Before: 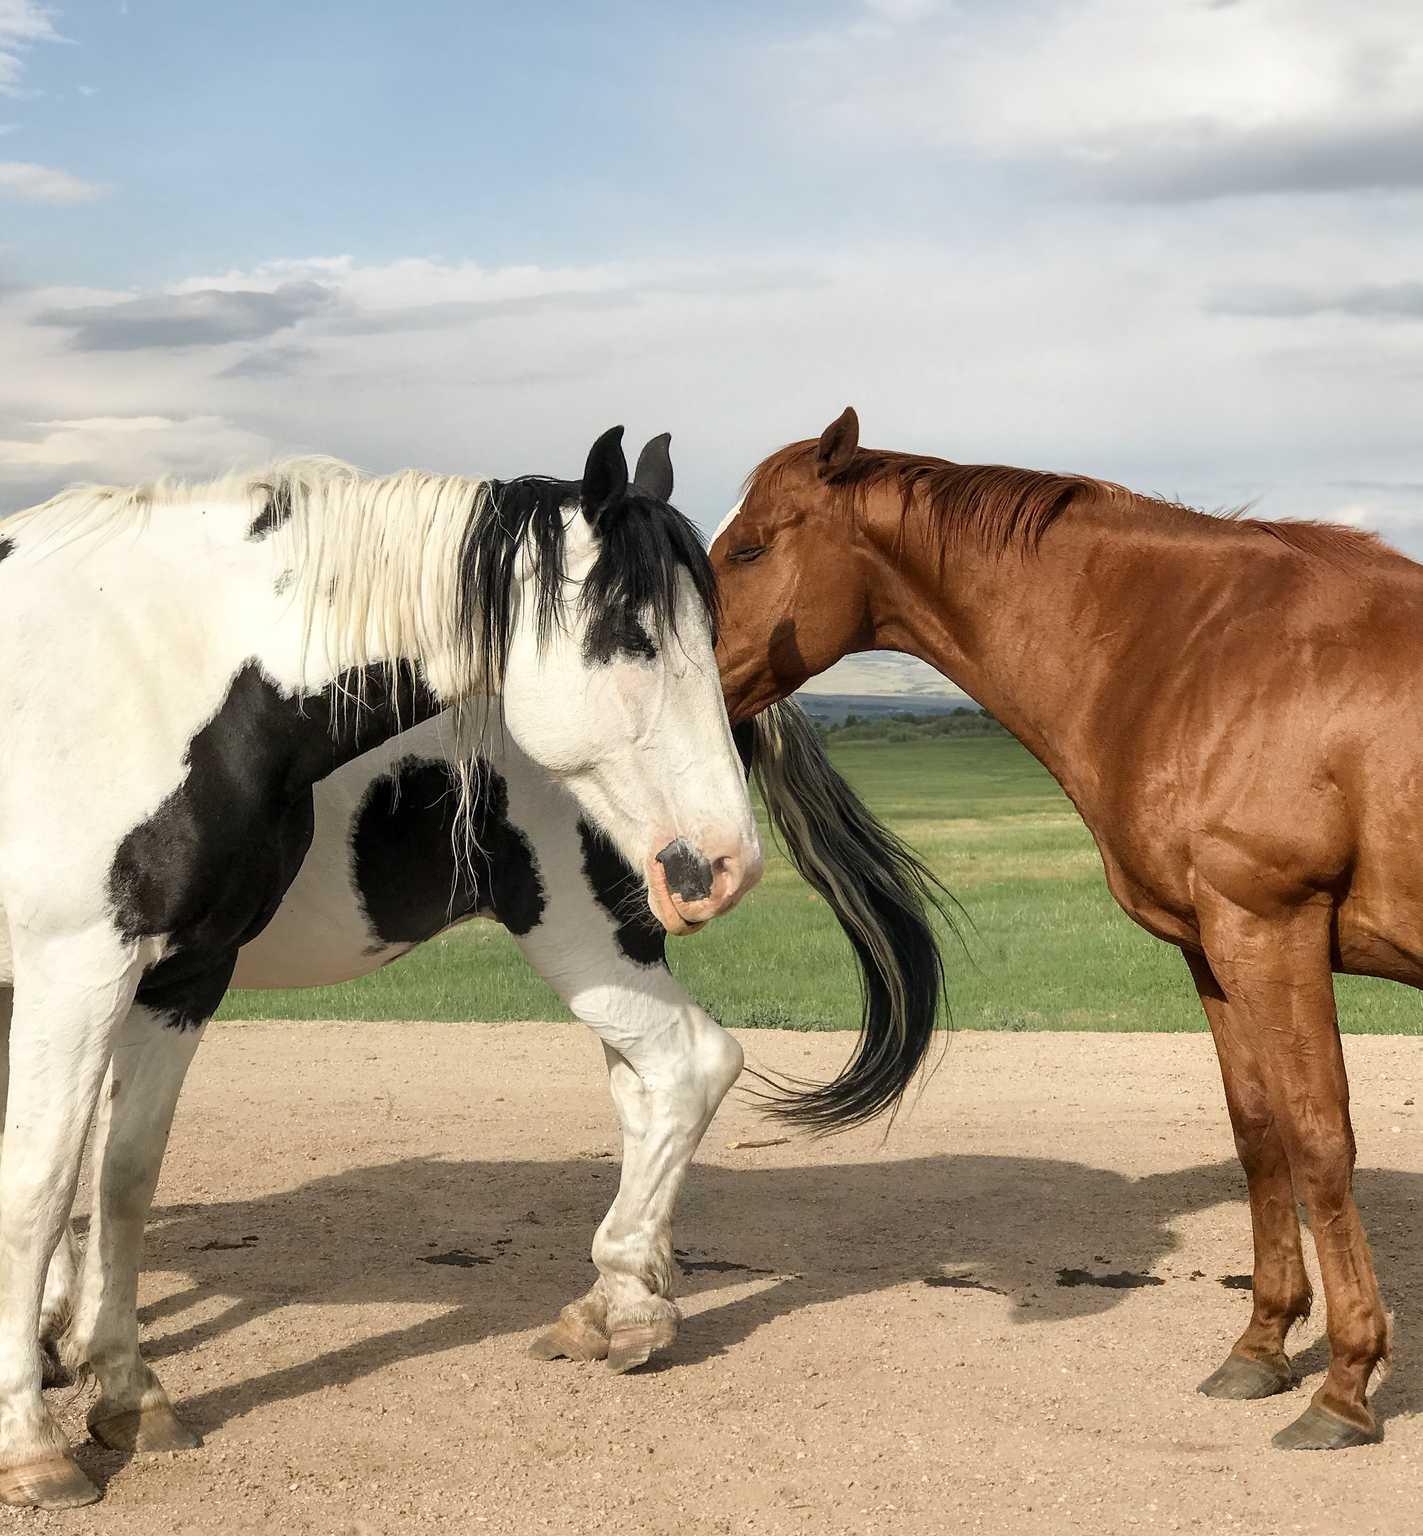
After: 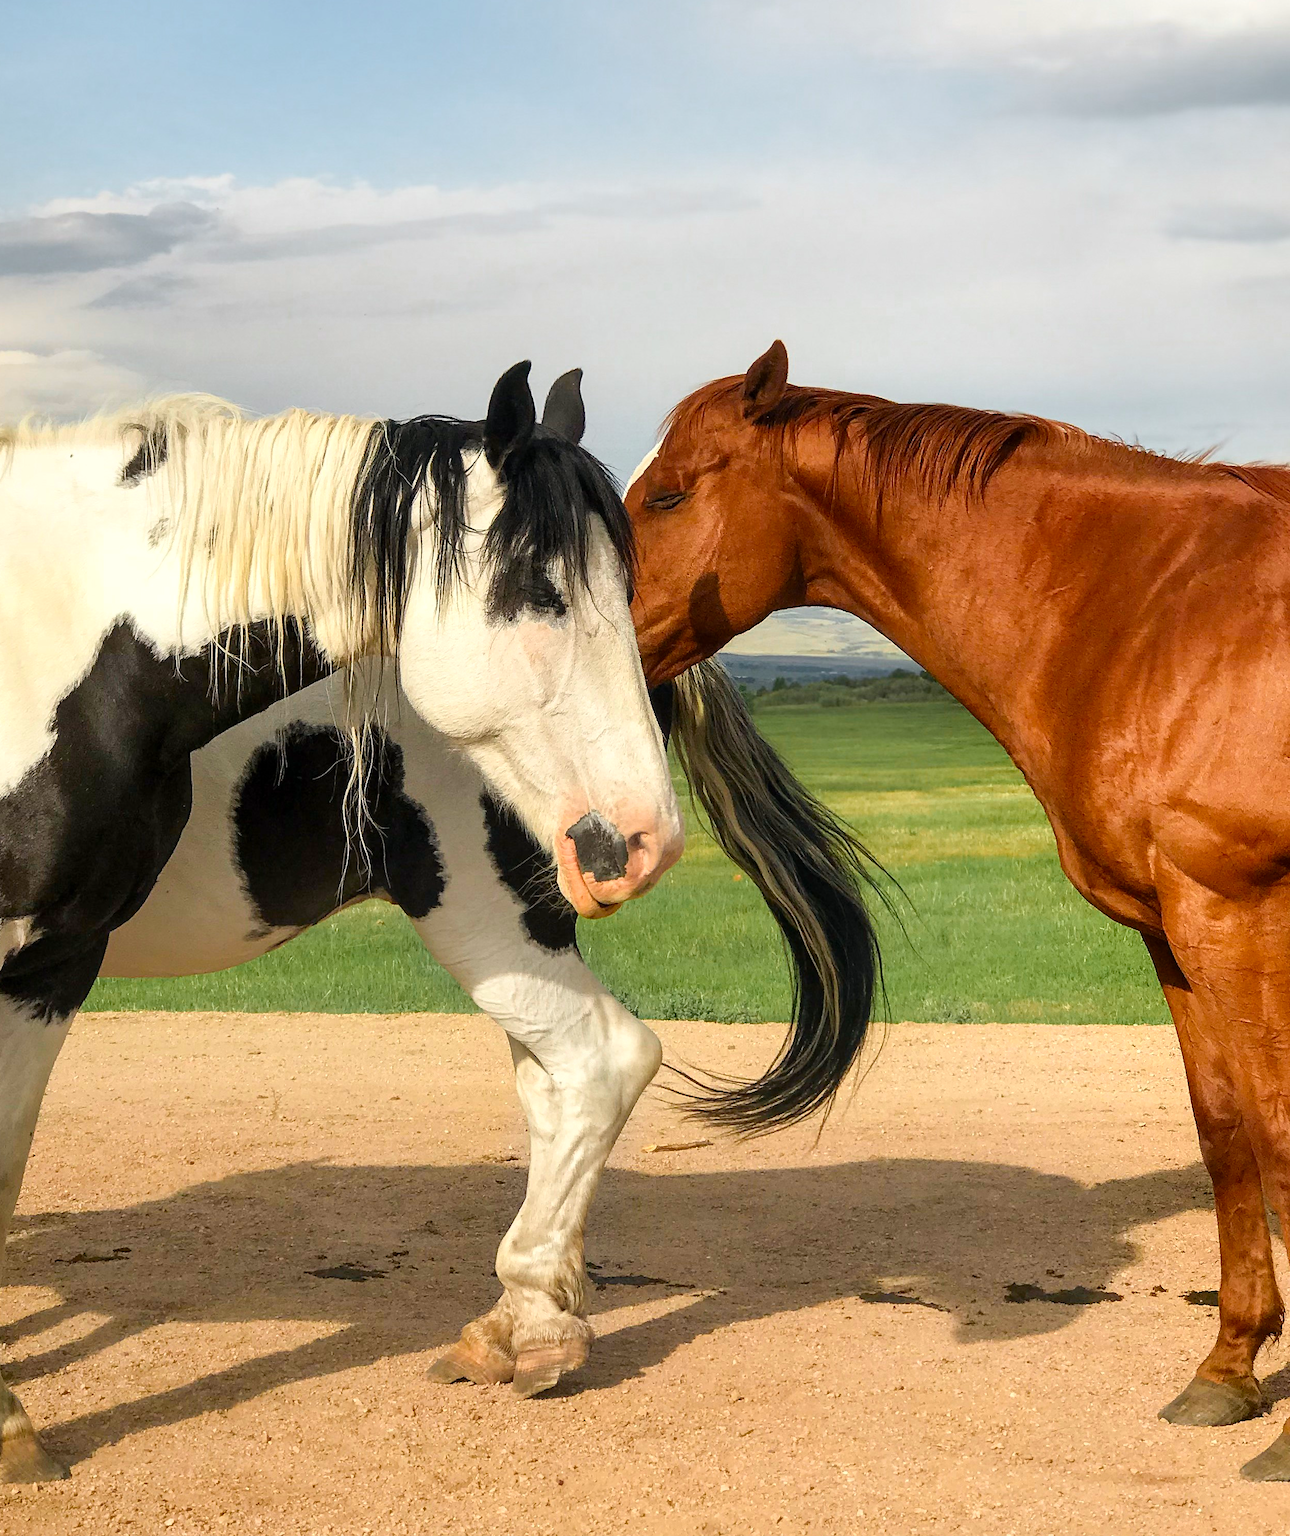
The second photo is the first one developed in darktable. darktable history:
color zones: curves: ch0 [(0.224, 0.526) (0.75, 0.5)]; ch1 [(0.055, 0.526) (0.224, 0.761) (0.377, 0.526) (0.75, 0.5)]
crop: left 9.776%, top 6.286%, right 7.334%, bottom 2.336%
